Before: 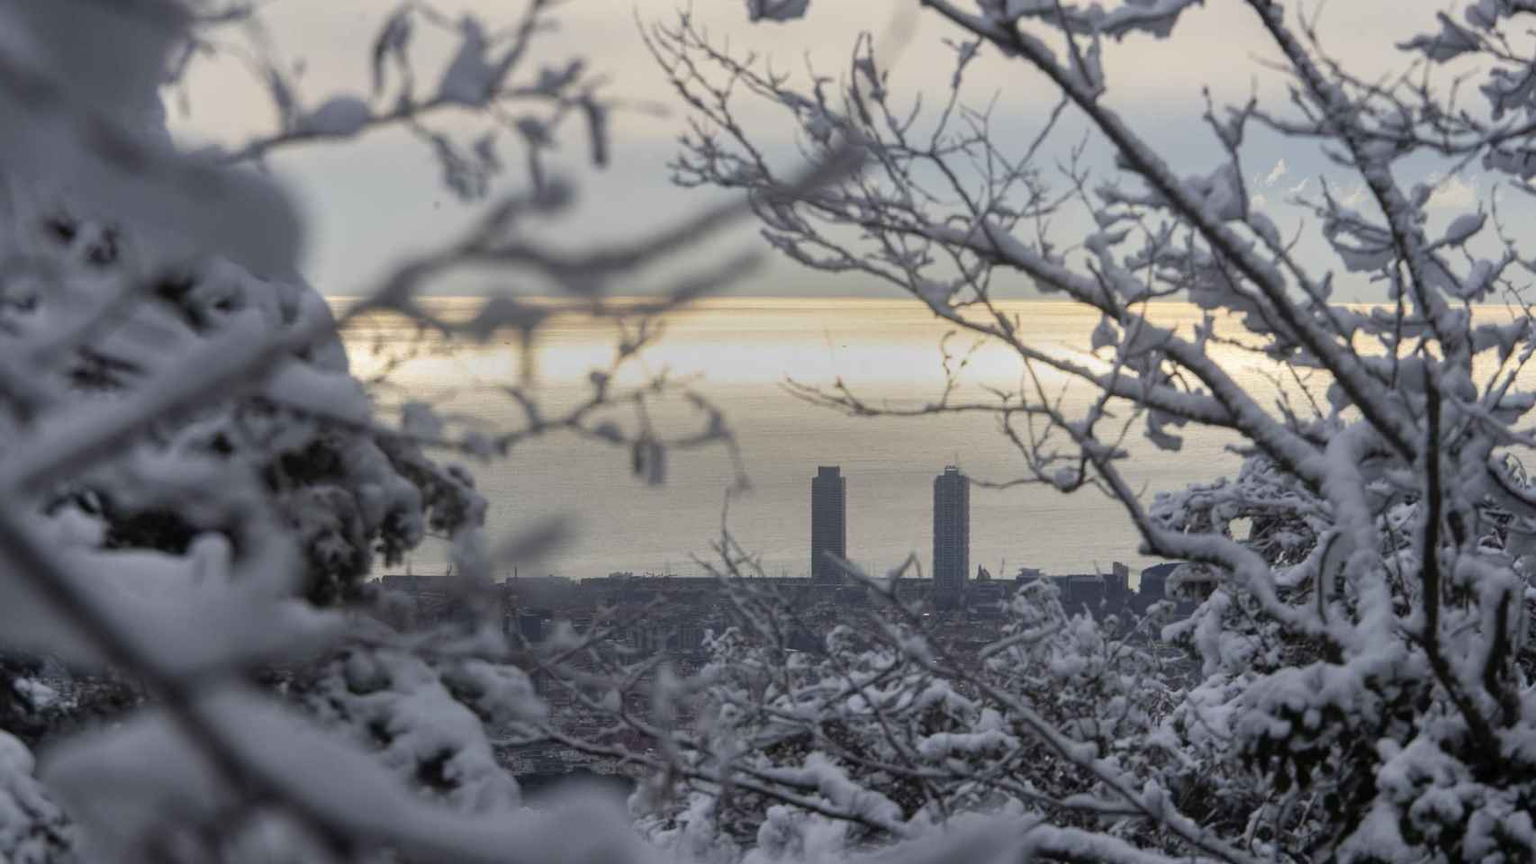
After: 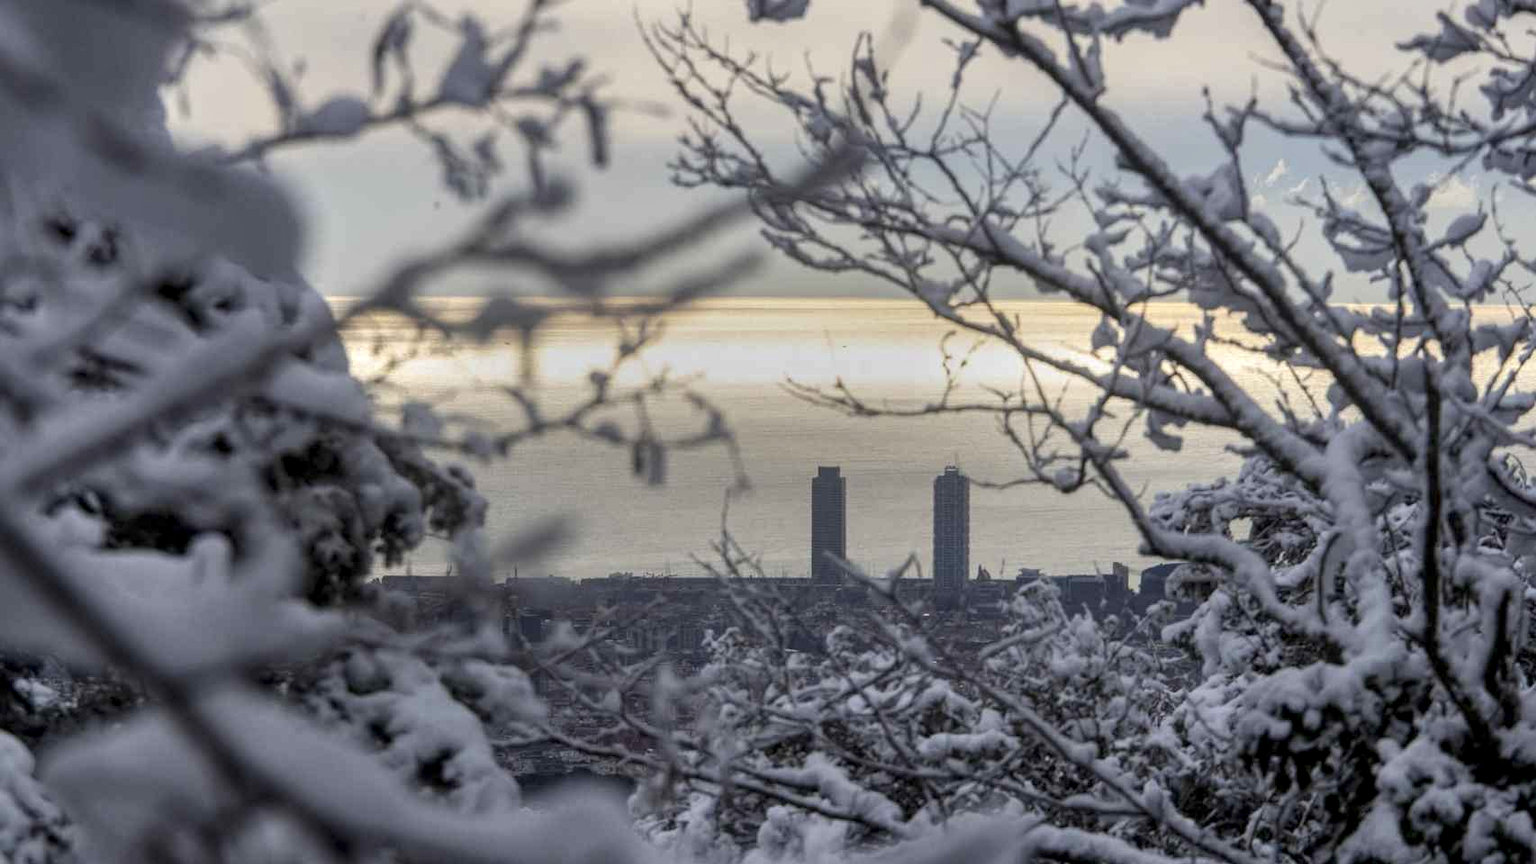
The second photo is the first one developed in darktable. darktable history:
local contrast: detail 130%
color zones: curves: ch0 [(0.068, 0.464) (0.25, 0.5) (0.48, 0.508) (0.75, 0.536) (0.886, 0.476) (0.967, 0.456)]; ch1 [(0.066, 0.456) (0.25, 0.5) (0.616, 0.508) (0.746, 0.56) (0.934, 0.444)]
